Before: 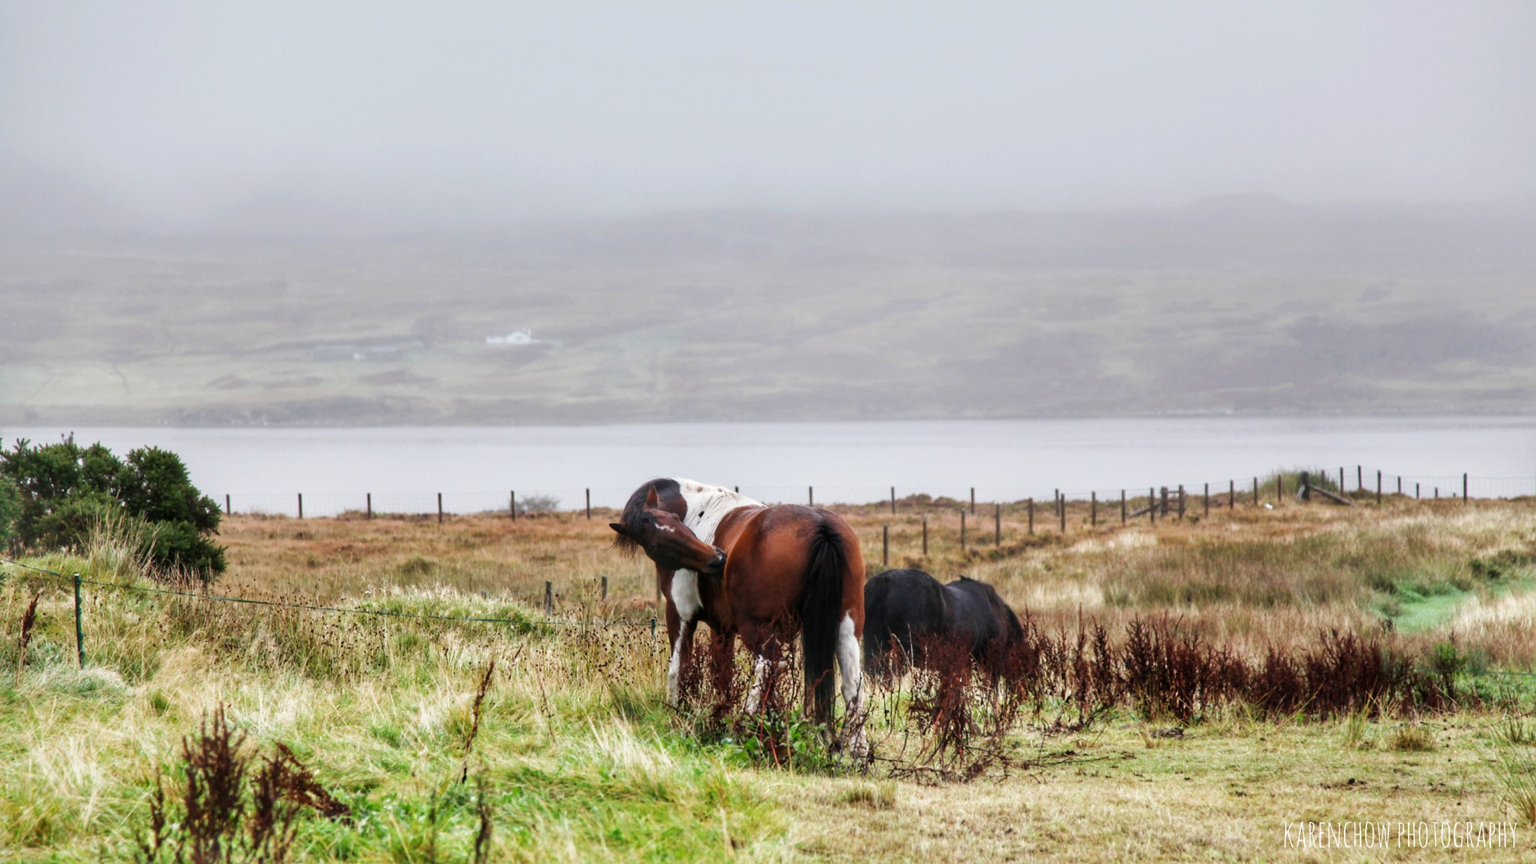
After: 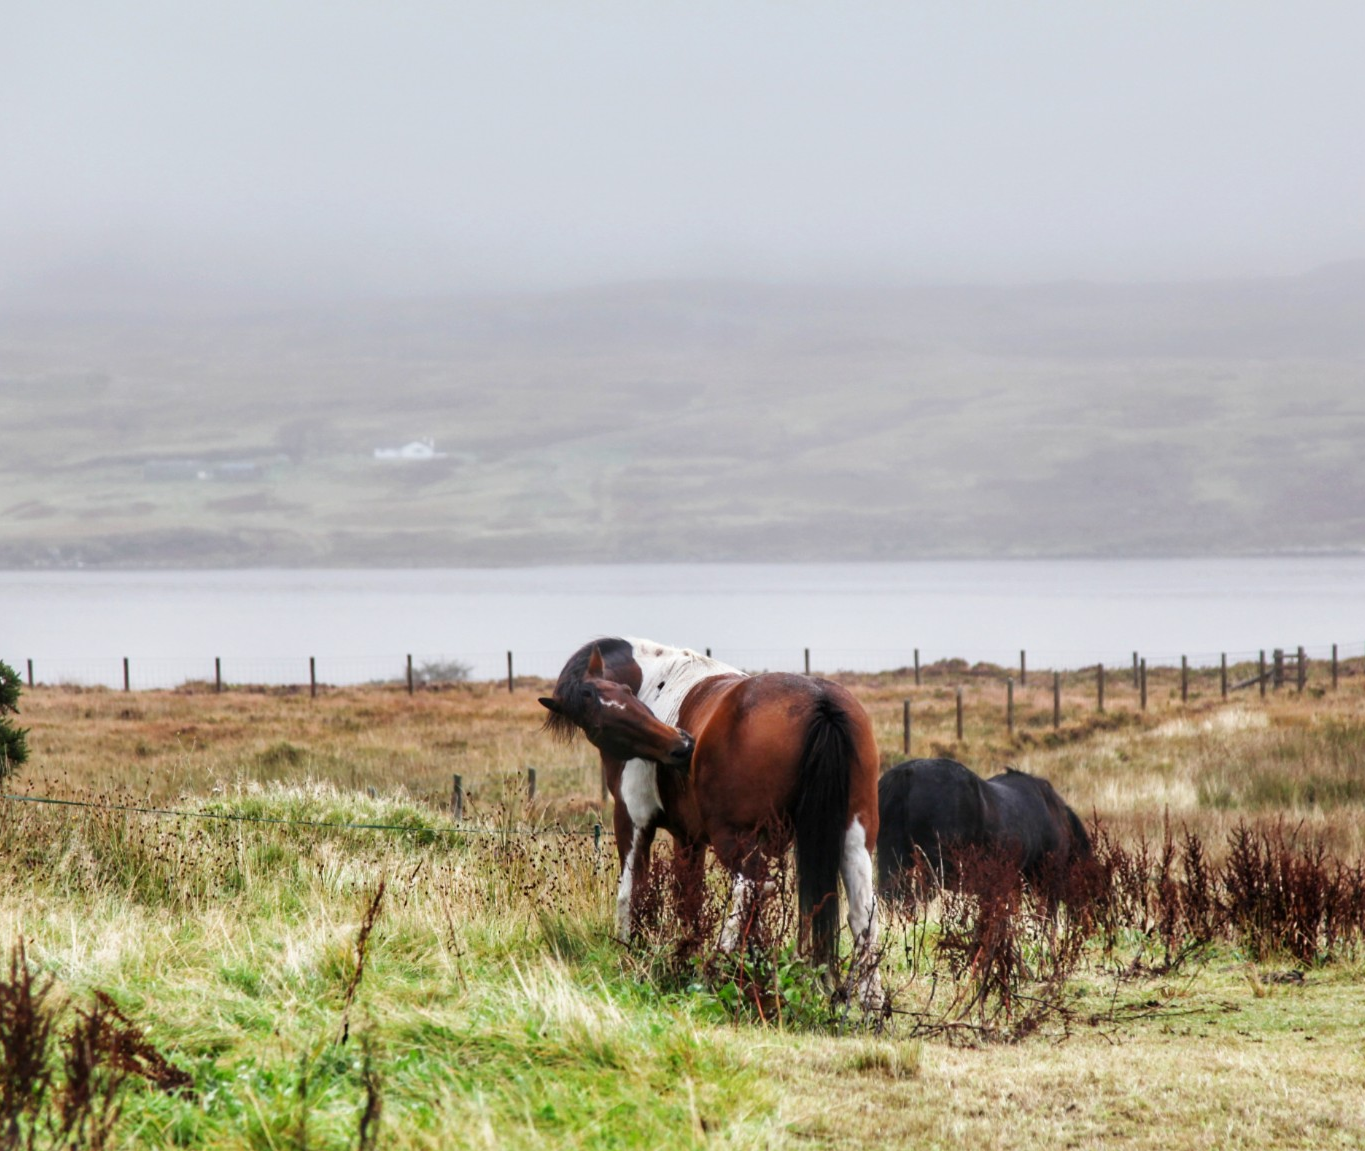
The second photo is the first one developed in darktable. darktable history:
crop and rotate: left 13.409%, right 19.924%
tone equalizer: on, module defaults
